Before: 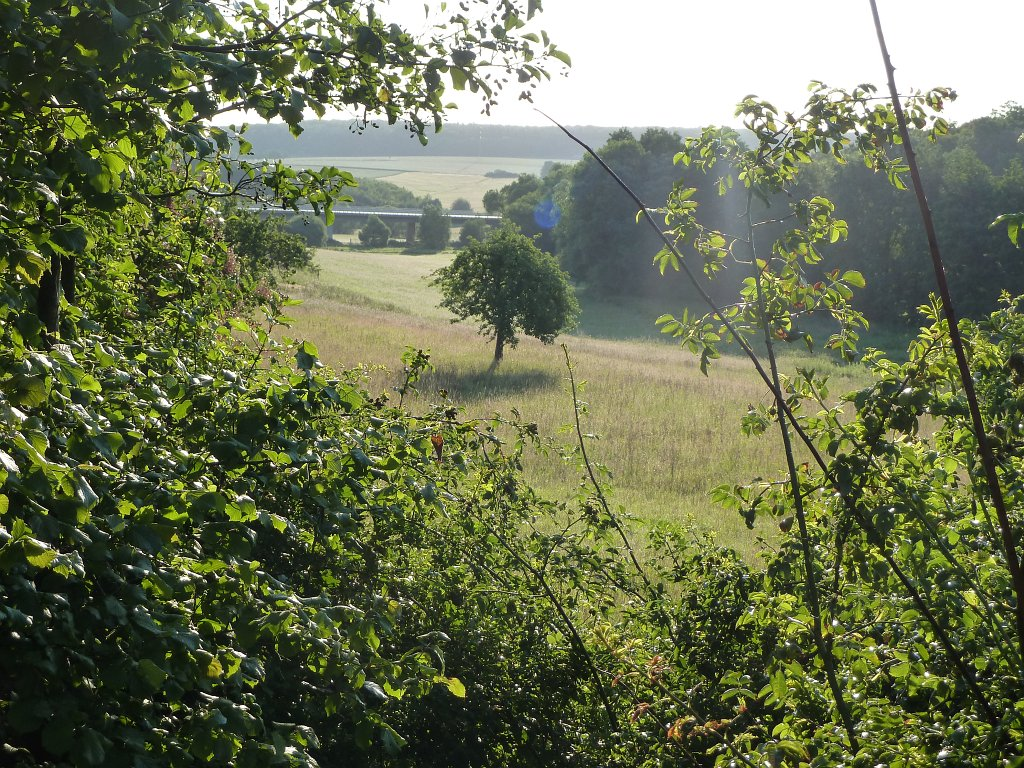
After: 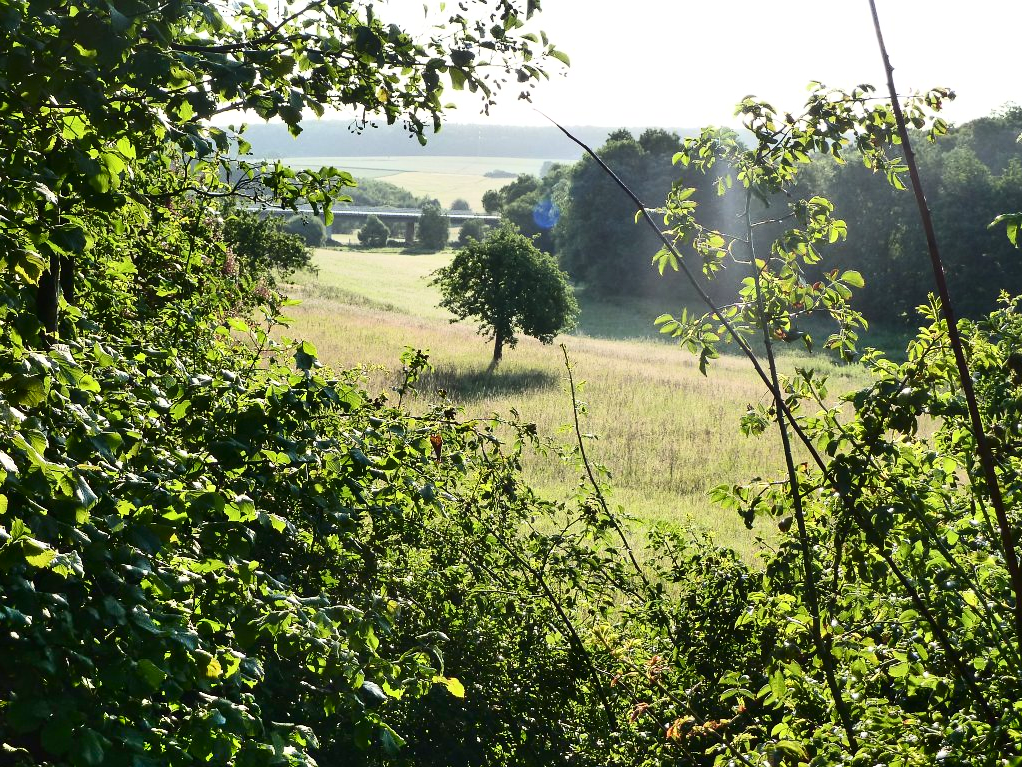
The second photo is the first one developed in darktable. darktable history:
shadows and highlights: shadows 60, soften with gaussian
color balance: input saturation 99%
contrast brightness saturation: contrast 0.4, brightness 0.1, saturation 0.21
exposure: compensate highlight preservation false
crop and rotate: left 0.126%
